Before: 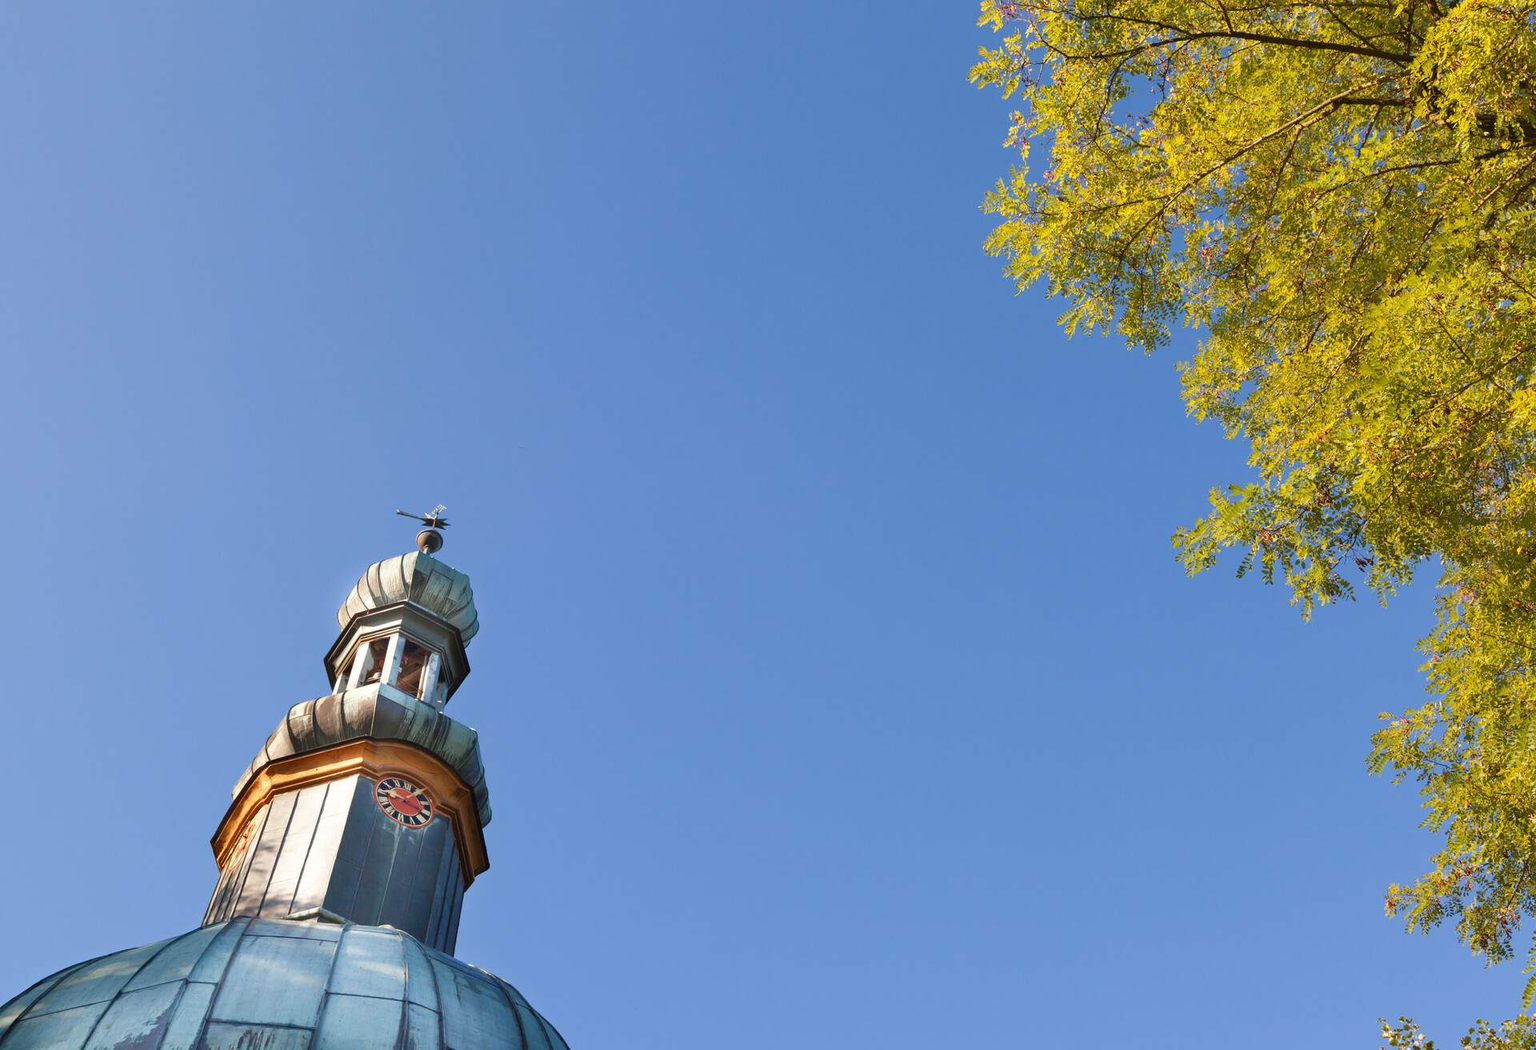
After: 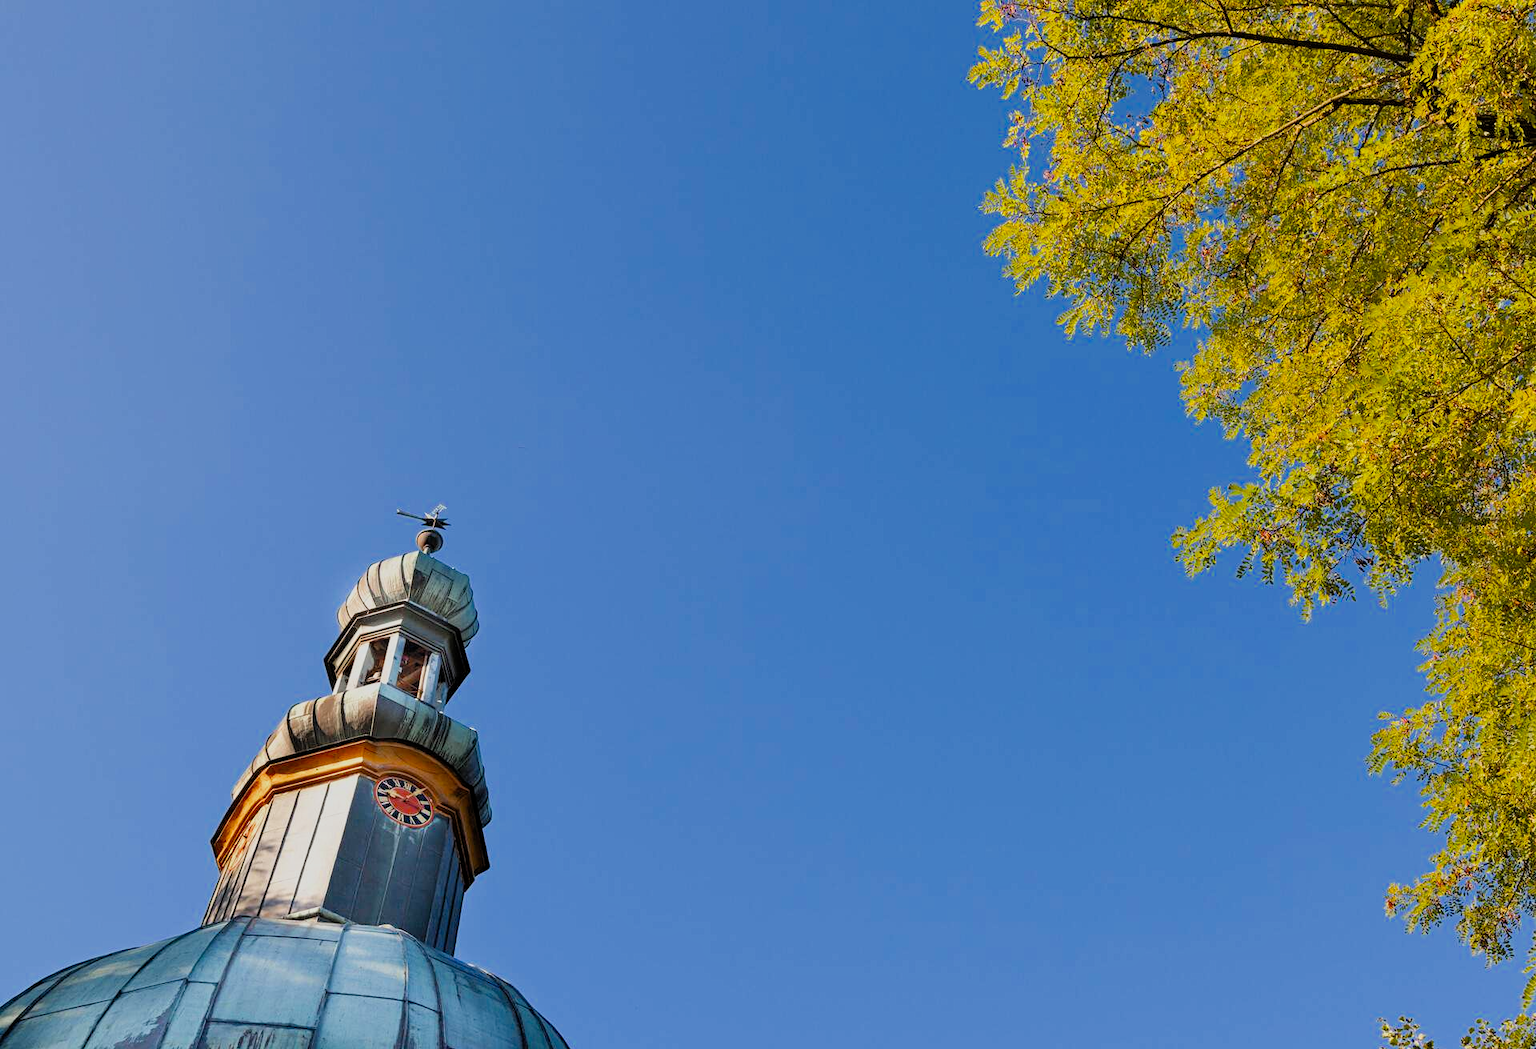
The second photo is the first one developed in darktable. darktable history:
tone equalizer: edges refinement/feathering 500, mask exposure compensation -1.57 EV, preserve details no
filmic rgb: black relative exposure -7.62 EV, white relative exposure 4.61 EV, target black luminance 0%, hardness 3.56, latitude 50.35%, contrast 1.027, highlights saturation mix 8.83%, shadows ↔ highlights balance -0.145%, color science v5 (2021), contrast in shadows safe, contrast in highlights safe
contrast equalizer: octaves 7, y [[0.5, 0.5, 0.5, 0.512, 0.552, 0.62], [0.5 ×6], [0.5 ×4, 0.504, 0.553], [0 ×6], [0 ×6]]
